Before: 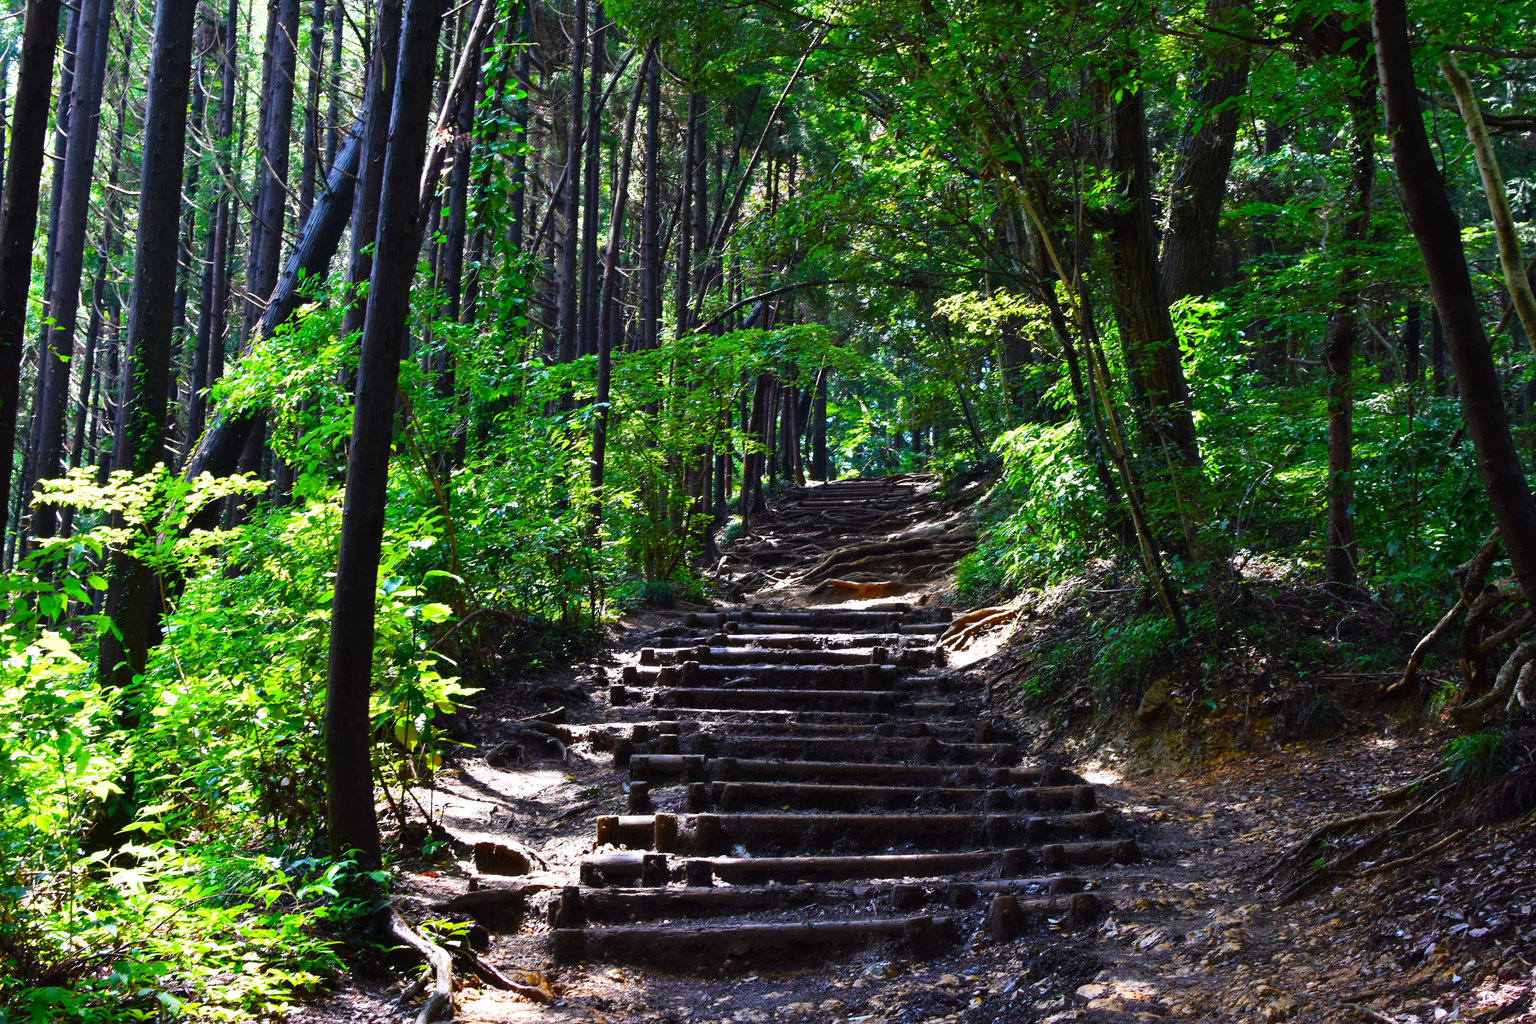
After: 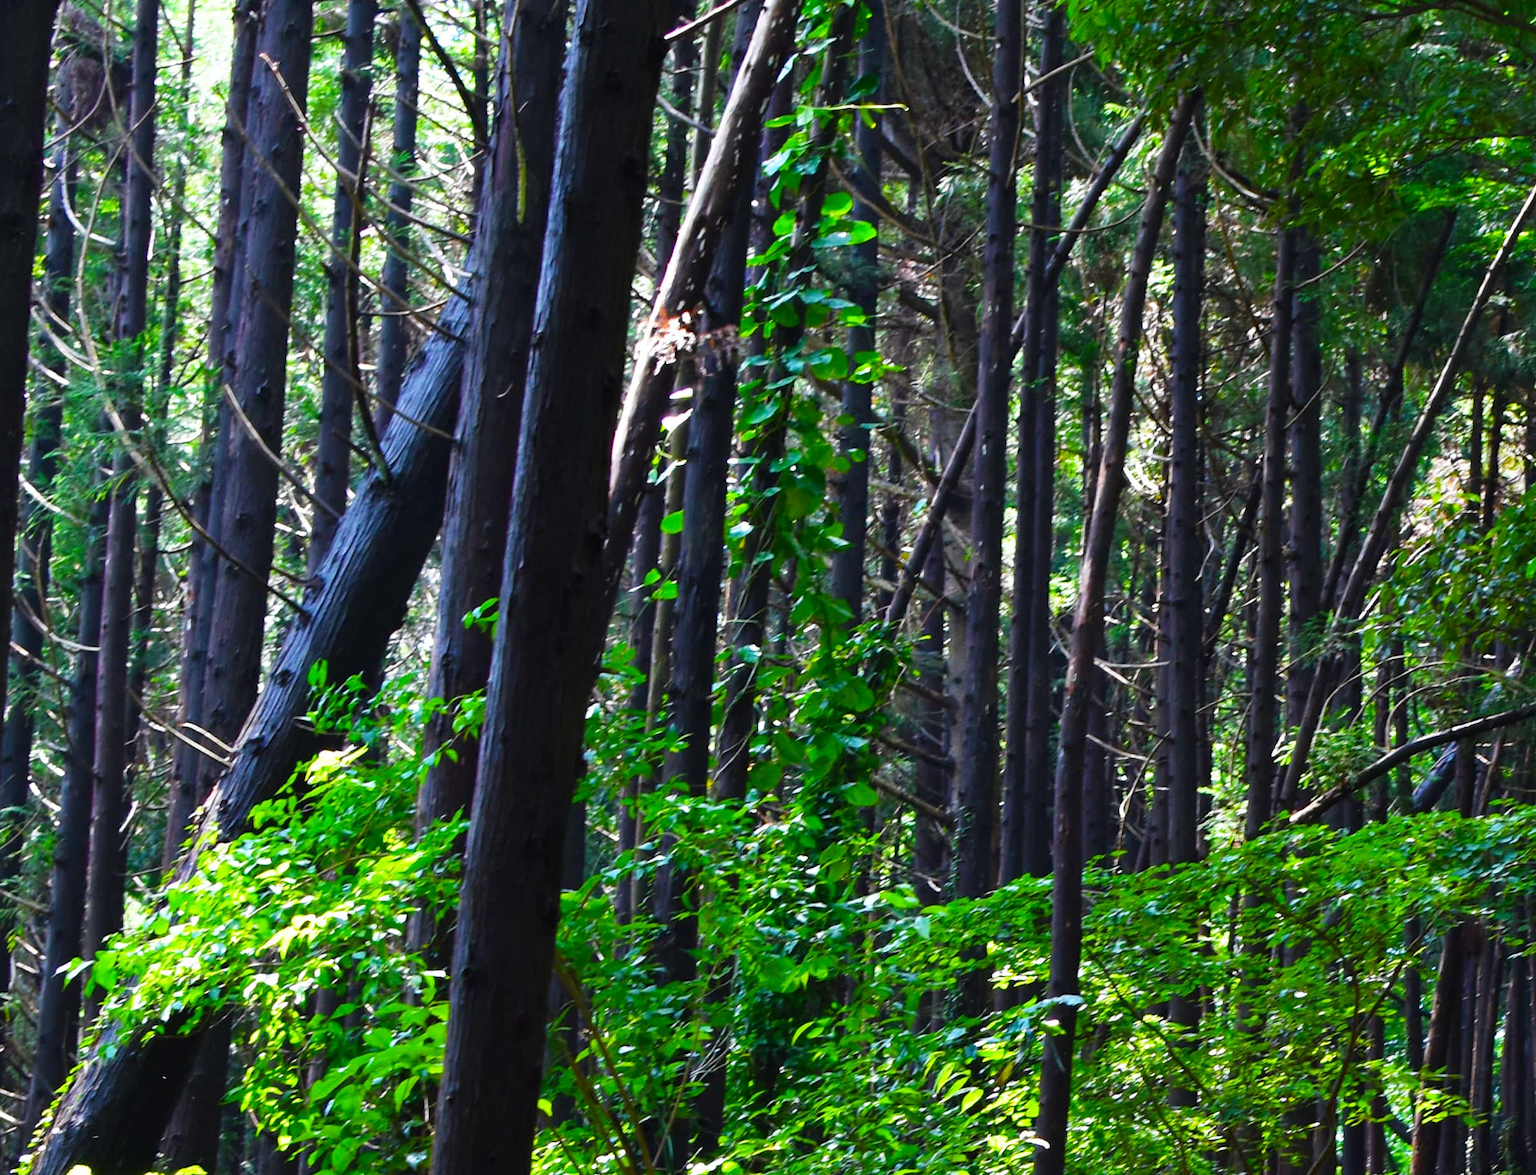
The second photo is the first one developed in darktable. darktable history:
crop and rotate: left 11.31%, top 0.115%, right 48.33%, bottom 53.537%
